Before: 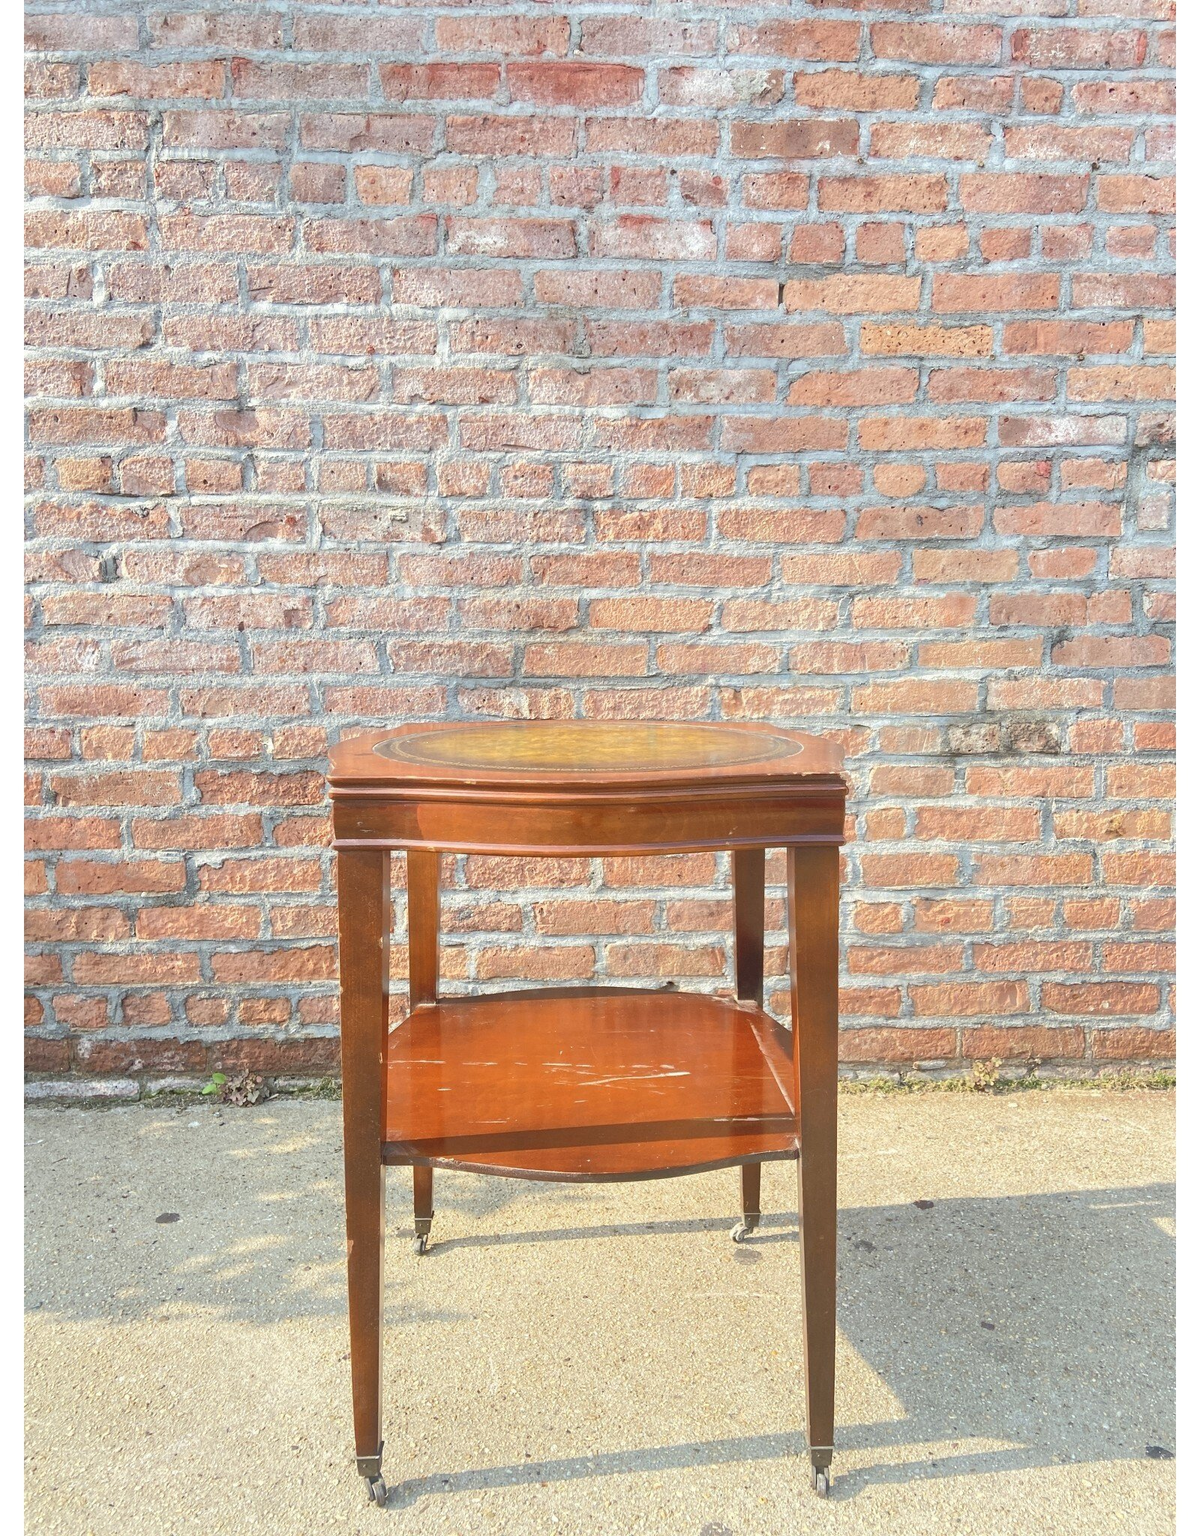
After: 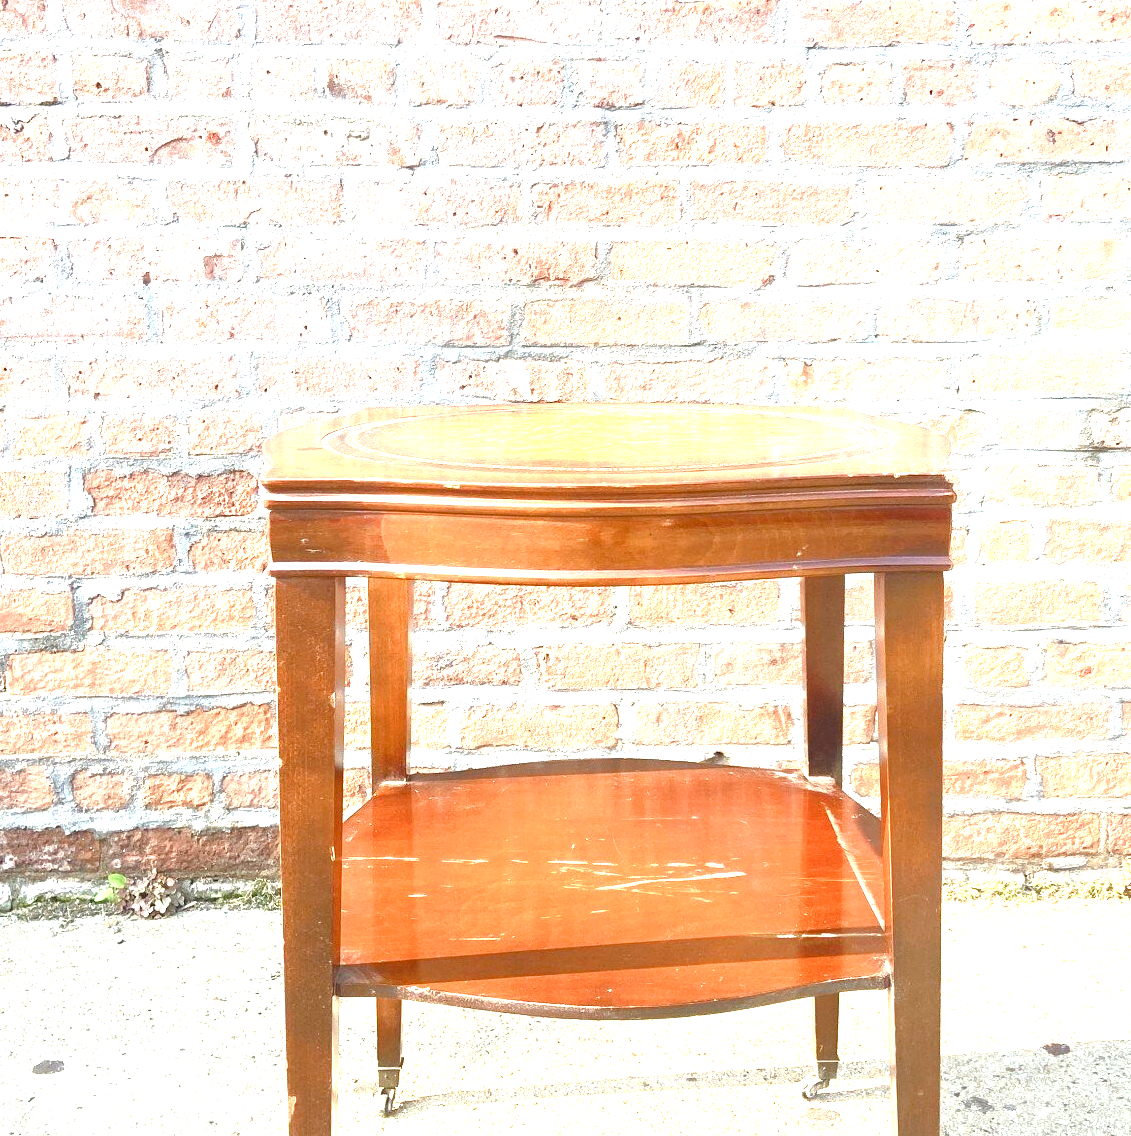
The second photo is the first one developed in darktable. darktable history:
color balance rgb: perceptual saturation grading › global saturation 24.989%, perceptual saturation grading › highlights -50.114%, perceptual saturation grading › shadows 31.103%, perceptual brilliance grading › global brilliance 18.71%, global vibrance 2.95%
exposure: black level correction -0.001, exposure 0.08 EV, compensate exposure bias true, compensate highlight preservation false
tone curve: curves: ch0 [(0, 0) (0.003, 0.051) (0.011, 0.054) (0.025, 0.056) (0.044, 0.07) (0.069, 0.092) (0.1, 0.119) (0.136, 0.149) (0.177, 0.189) (0.224, 0.231) (0.277, 0.278) (0.335, 0.329) (0.399, 0.386) (0.468, 0.454) (0.543, 0.524) (0.623, 0.603) (0.709, 0.687) (0.801, 0.776) (0.898, 0.878) (1, 1)], preserve colors none
crop: left 11%, top 27.213%, right 18.298%, bottom 17.308%
tone equalizer: -8 EV -0.778 EV, -7 EV -0.725 EV, -6 EV -0.594 EV, -5 EV -0.381 EV, -3 EV 0.394 EV, -2 EV 0.6 EV, -1 EV 0.697 EV, +0 EV 0.752 EV
